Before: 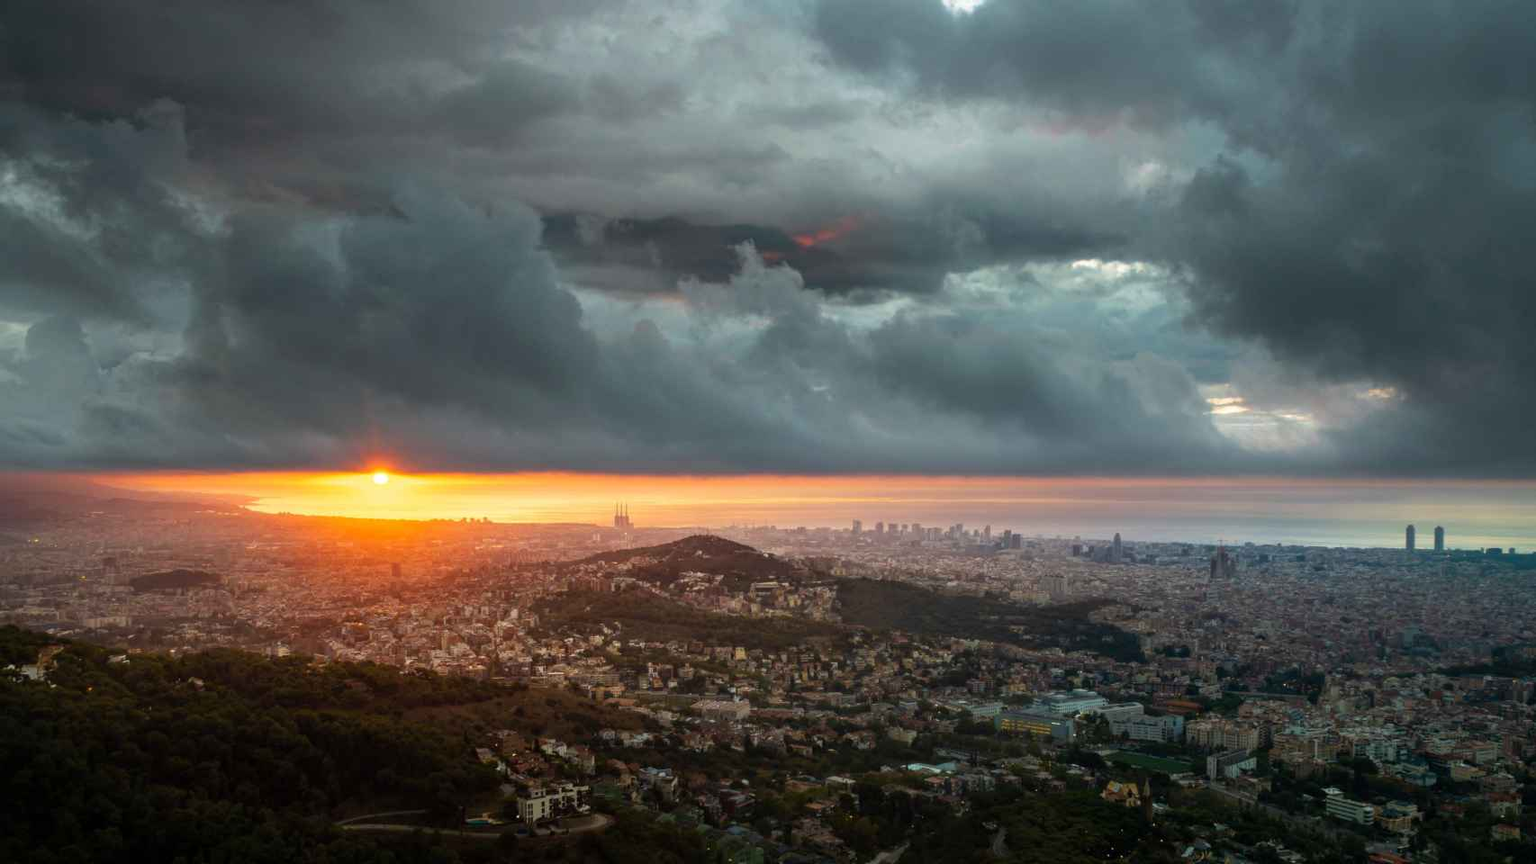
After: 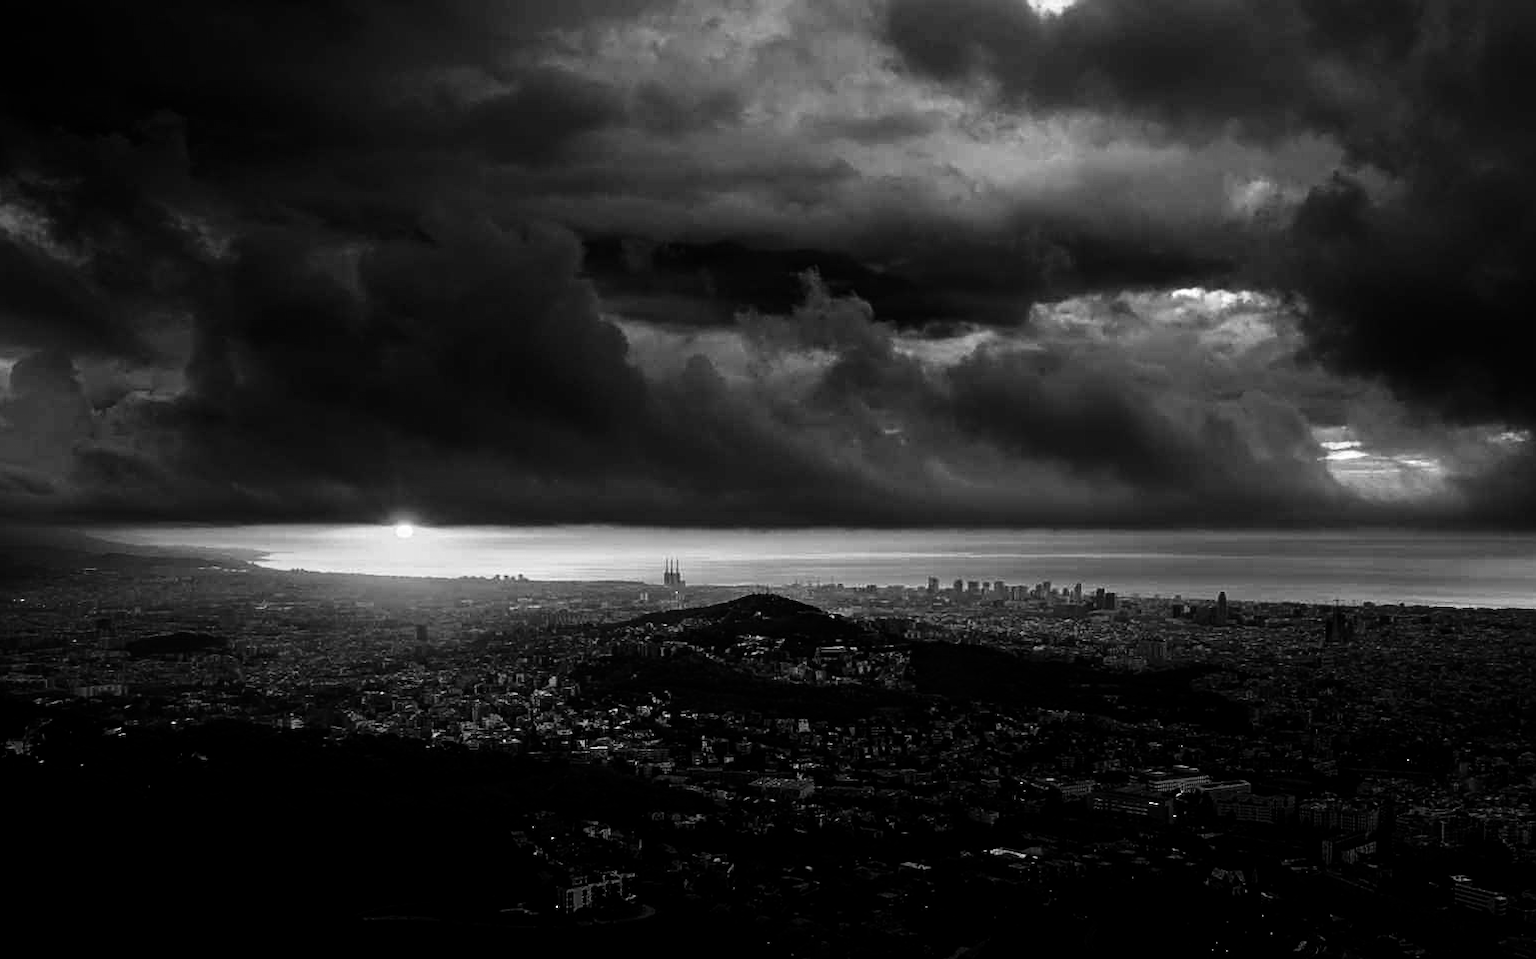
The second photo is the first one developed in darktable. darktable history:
sharpen: on, module defaults
contrast brightness saturation: contrast 0.02, brightness -1, saturation -1
base curve: curves: ch0 [(0, 0) (0.032, 0.025) (0.121, 0.166) (0.206, 0.329) (0.605, 0.79) (1, 1)], preserve colors none
crop and rotate: left 1.088%, right 8.807%
